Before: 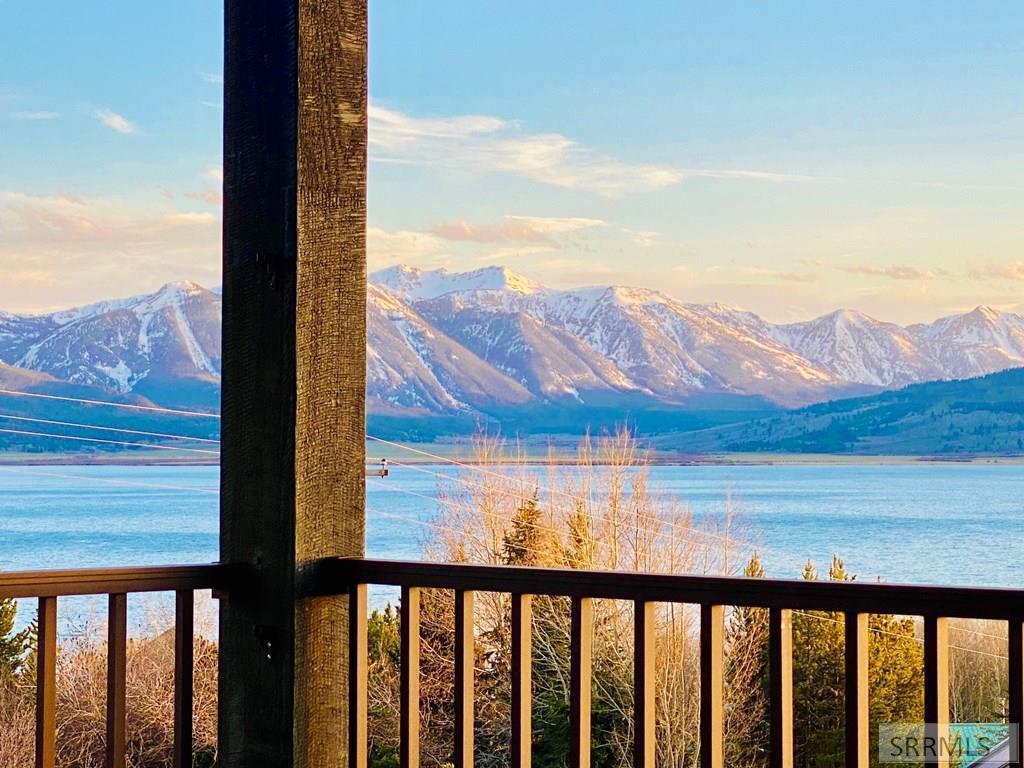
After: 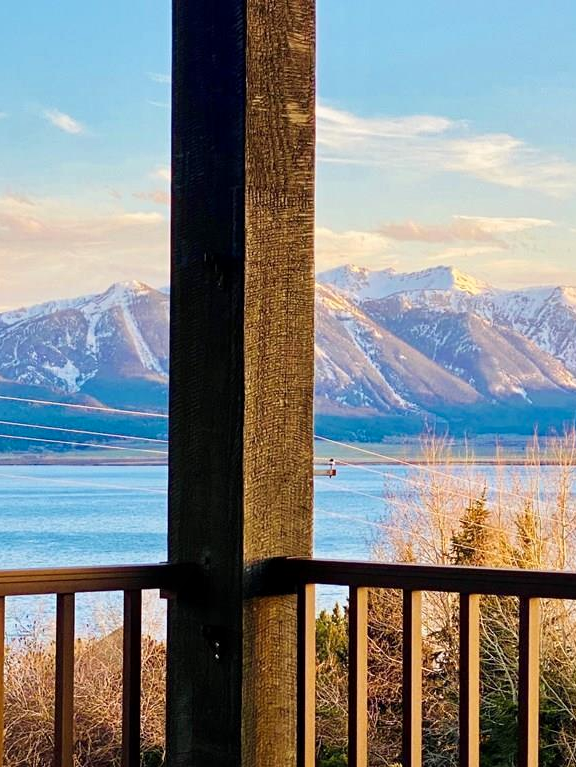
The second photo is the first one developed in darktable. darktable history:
local contrast: mode bilateral grid, contrast 20, coarseness 50, detail 120%, midtone range 0.2
crop: left 5.114%, right 38.589%
